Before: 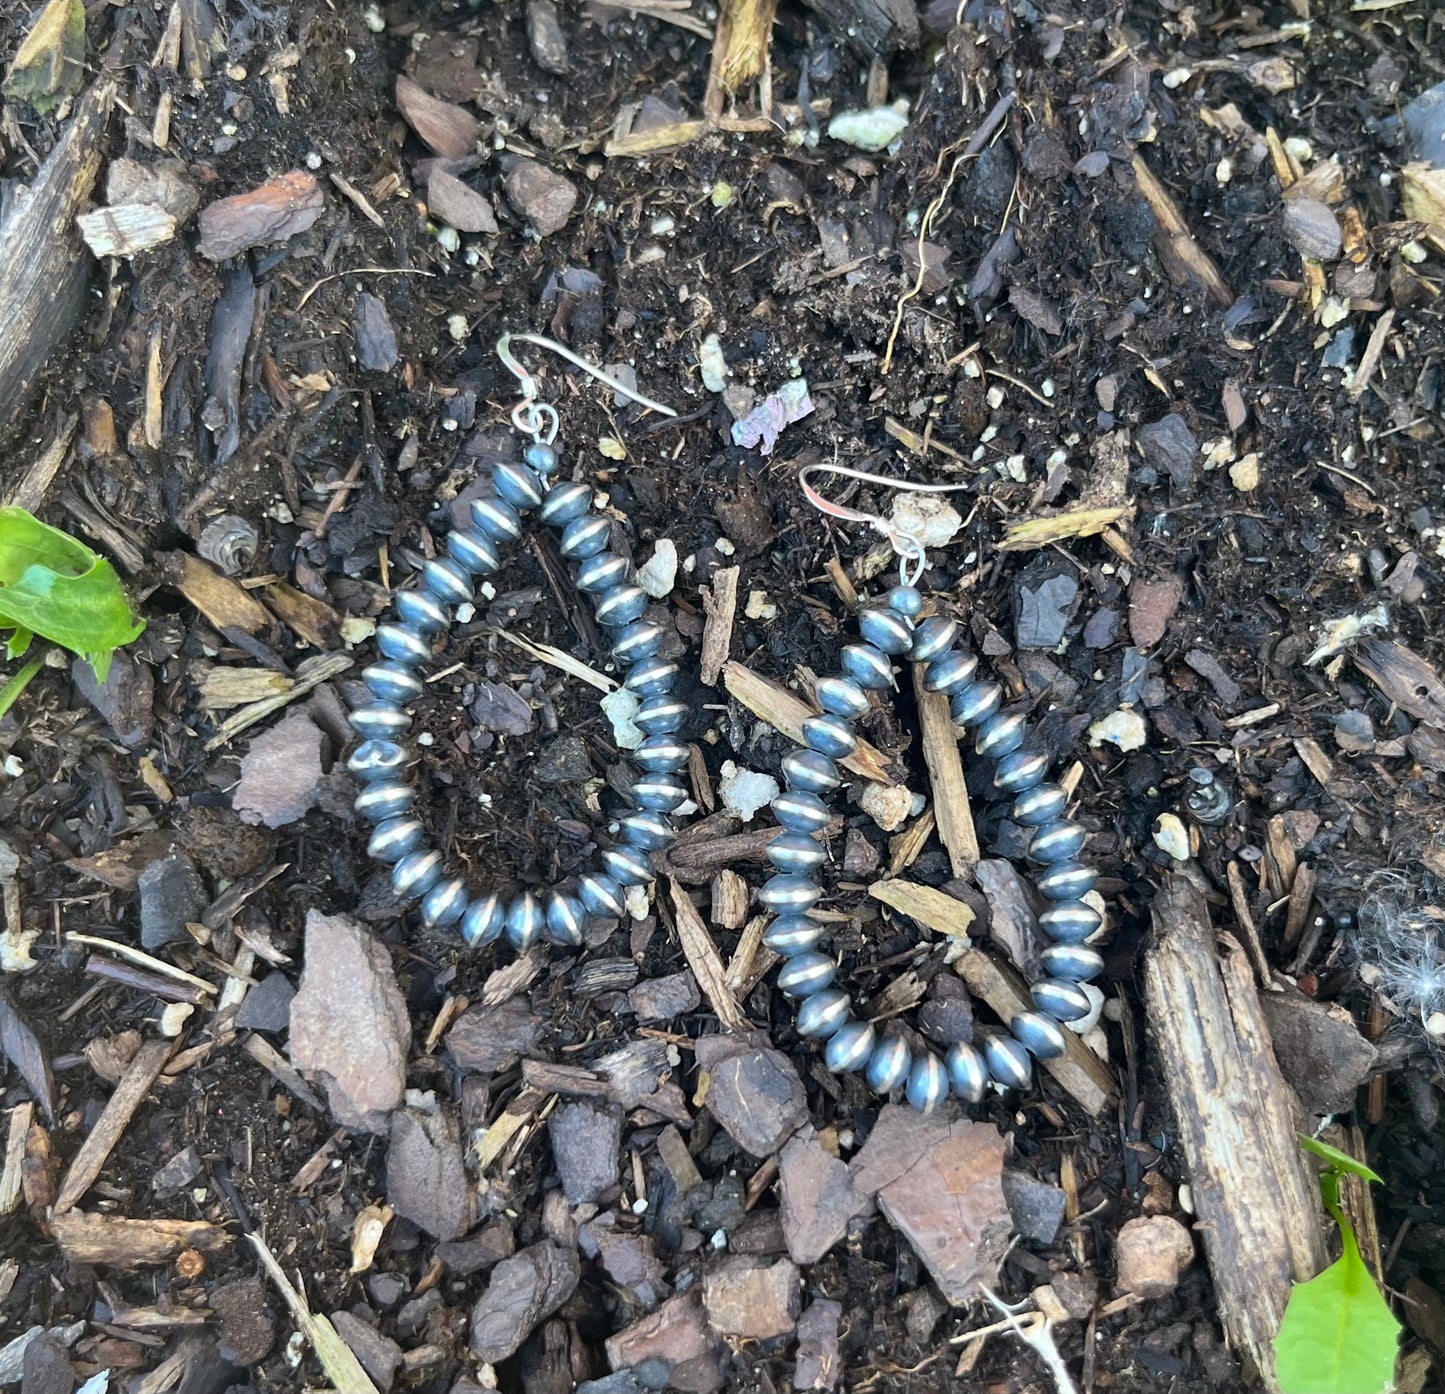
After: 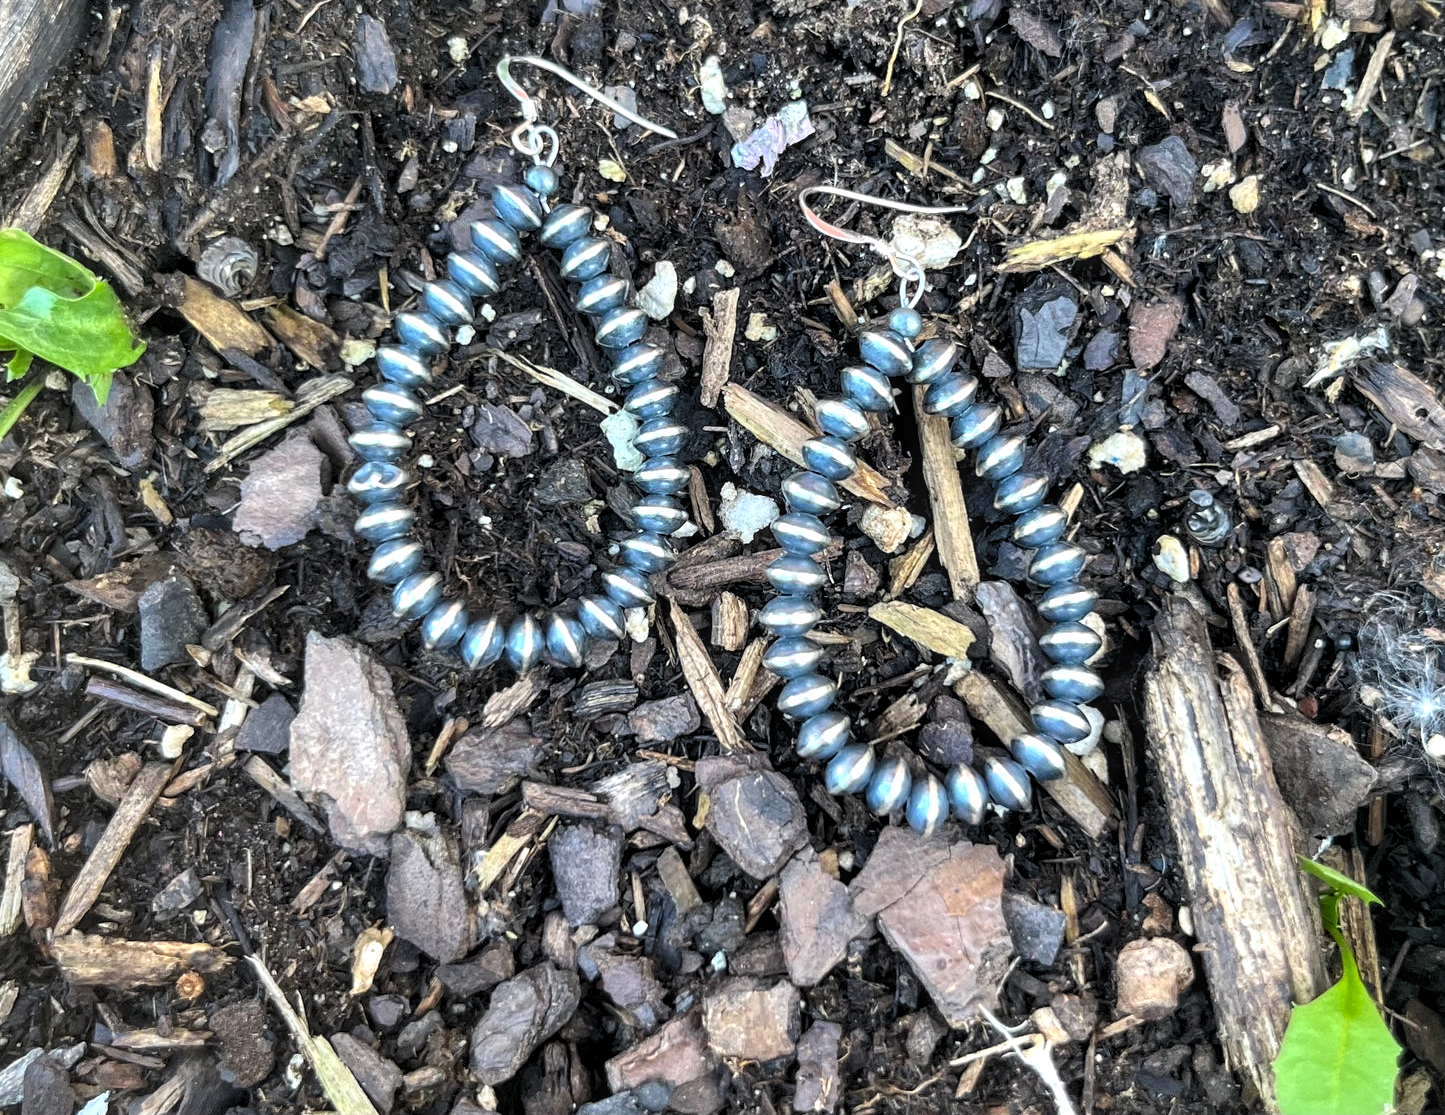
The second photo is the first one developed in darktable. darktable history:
levels: levels [0.055, 0.477, 0.9]
crop and rotate: top 19.998%
local contrast: on, module defaults
